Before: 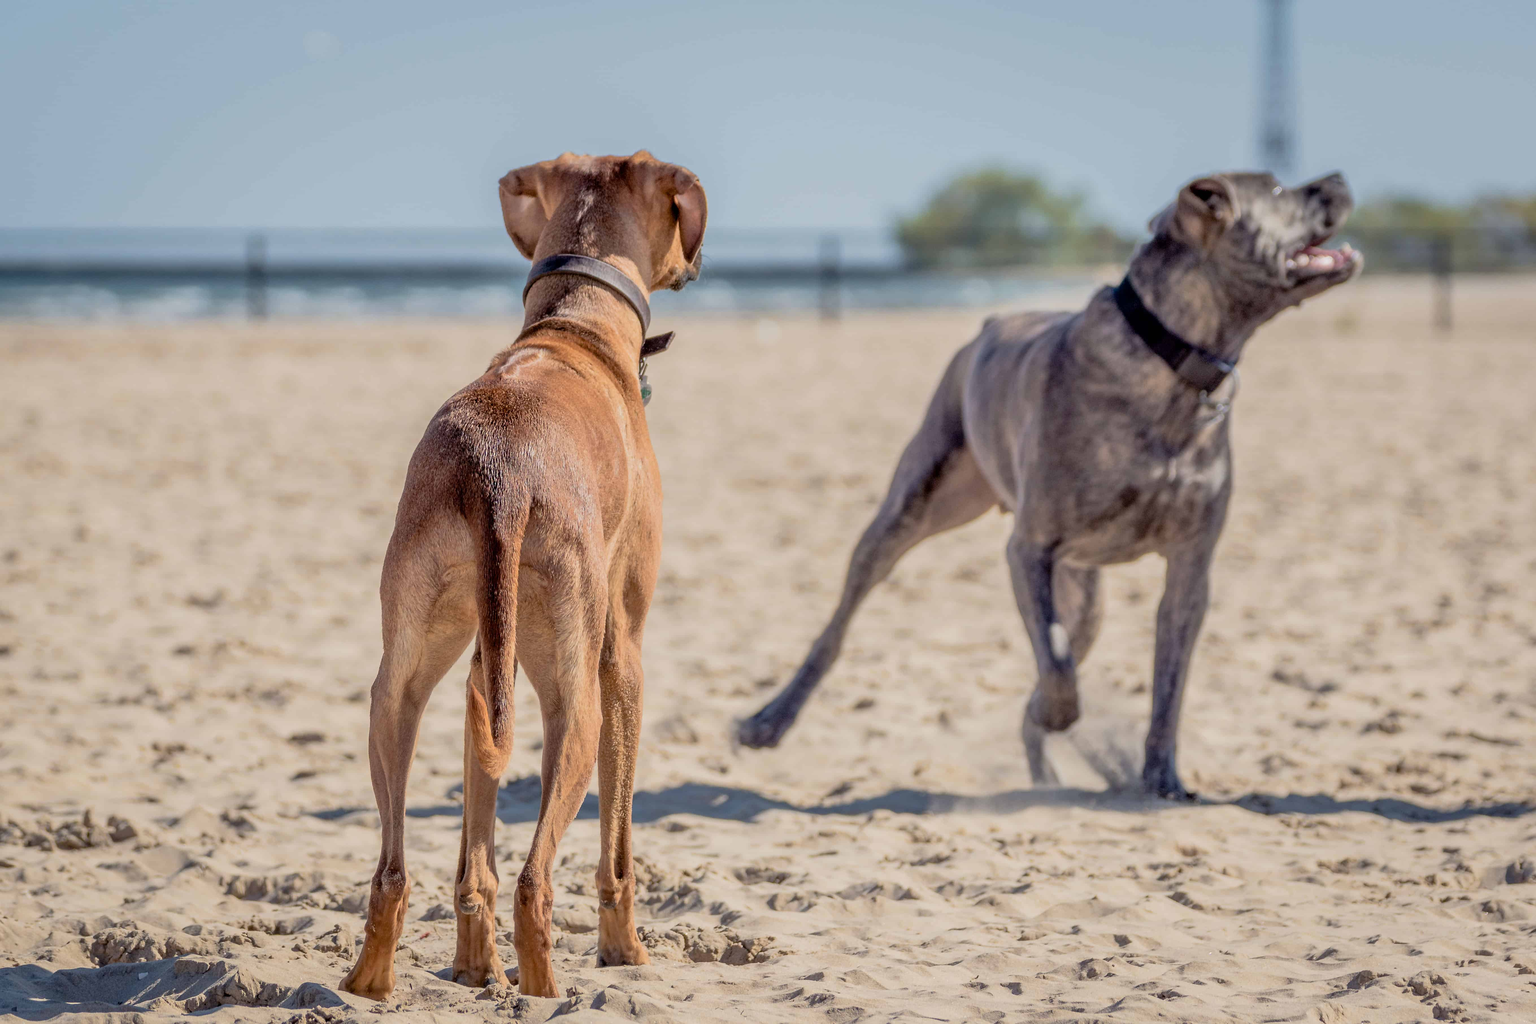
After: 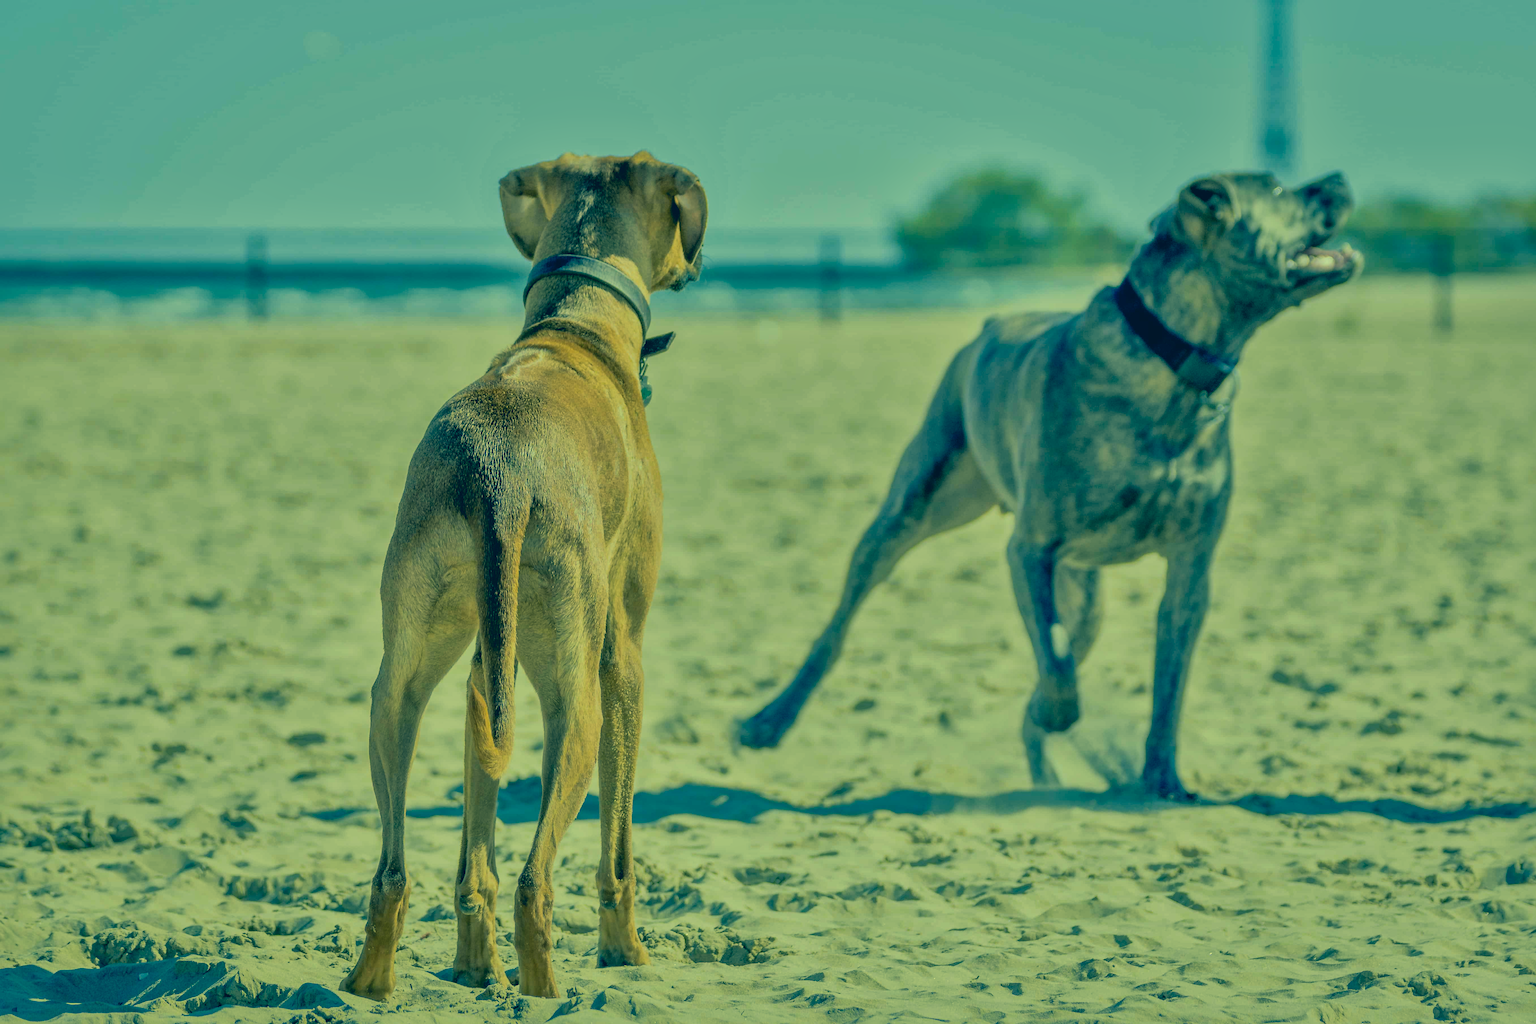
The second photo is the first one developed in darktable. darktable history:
color correction: highlights a* -15.58, highlights b* 40, shadows a* -40, shadows b* -26.18
color balance: contrast -0.5%
shadows and highlights: shadows 40, highlights -60
exposure: exposure -0.072 EV, compensate highlight preservation false
